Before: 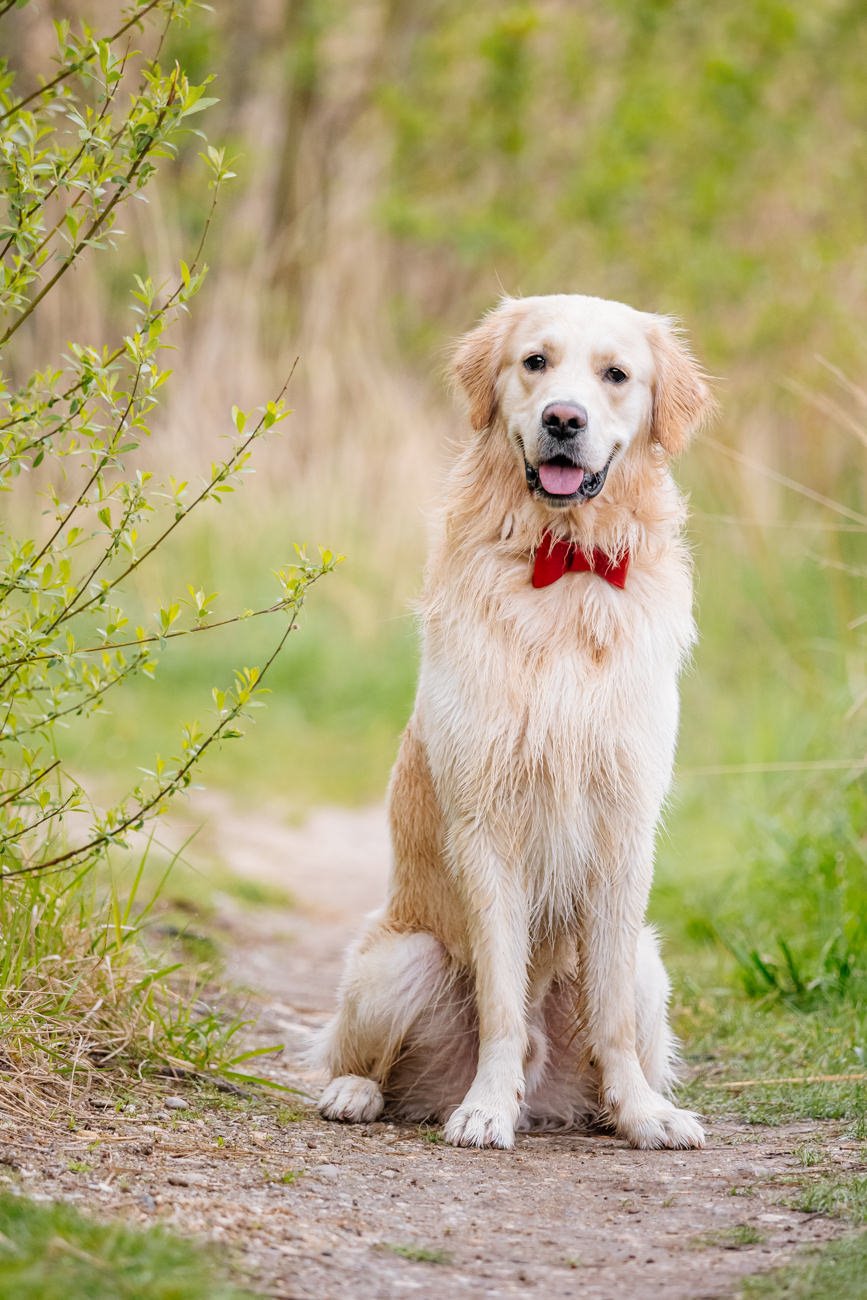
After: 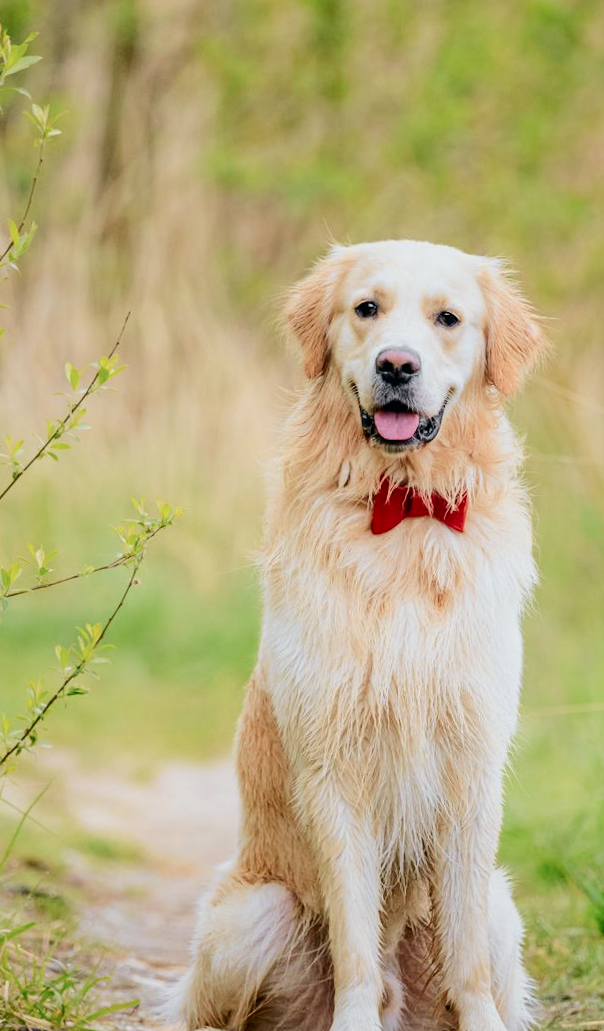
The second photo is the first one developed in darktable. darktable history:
crop: left 18.479%, right 12.2%, bottom 13.971%
exposure: exposure -0.36 EV, compensate highlight preservation false
rotate and perspective: rotation -2°, crop left 0.022, crop right 0.978, crop top 0.049, crop bottom 0.951
tone curve: curves: ch0 [(0, 0) (0.035, 0.017) (0.131, 0.108) (0.279, 0.279) (0.476, 0.554) (0.617, 0.693) (0.704, 0.77) (0.801, 0.854) (0.895, 0.927) (1, 0.976)]; ch1 [(0, 0) (0.318, 0.278) (0.444, 0.427) (0.493, 0.488) (0.504, 0.497) (0.537, 0.538) (0.594, 0.616) (0.746, 0.764) (1, 1)]; ch2 [(0, 0) (0.316, 0.292) (0.381, 0.37) (0.423, 0.448) (0.476, 0.482) (0.502, 0.495) (0.529, 0.547) (0.583, 0.608) (0.639, 0.657) (0.7, 0.7) (0.861, 0.808) (1, 0.951)], color space Lab, independent channels, preserve colors none
